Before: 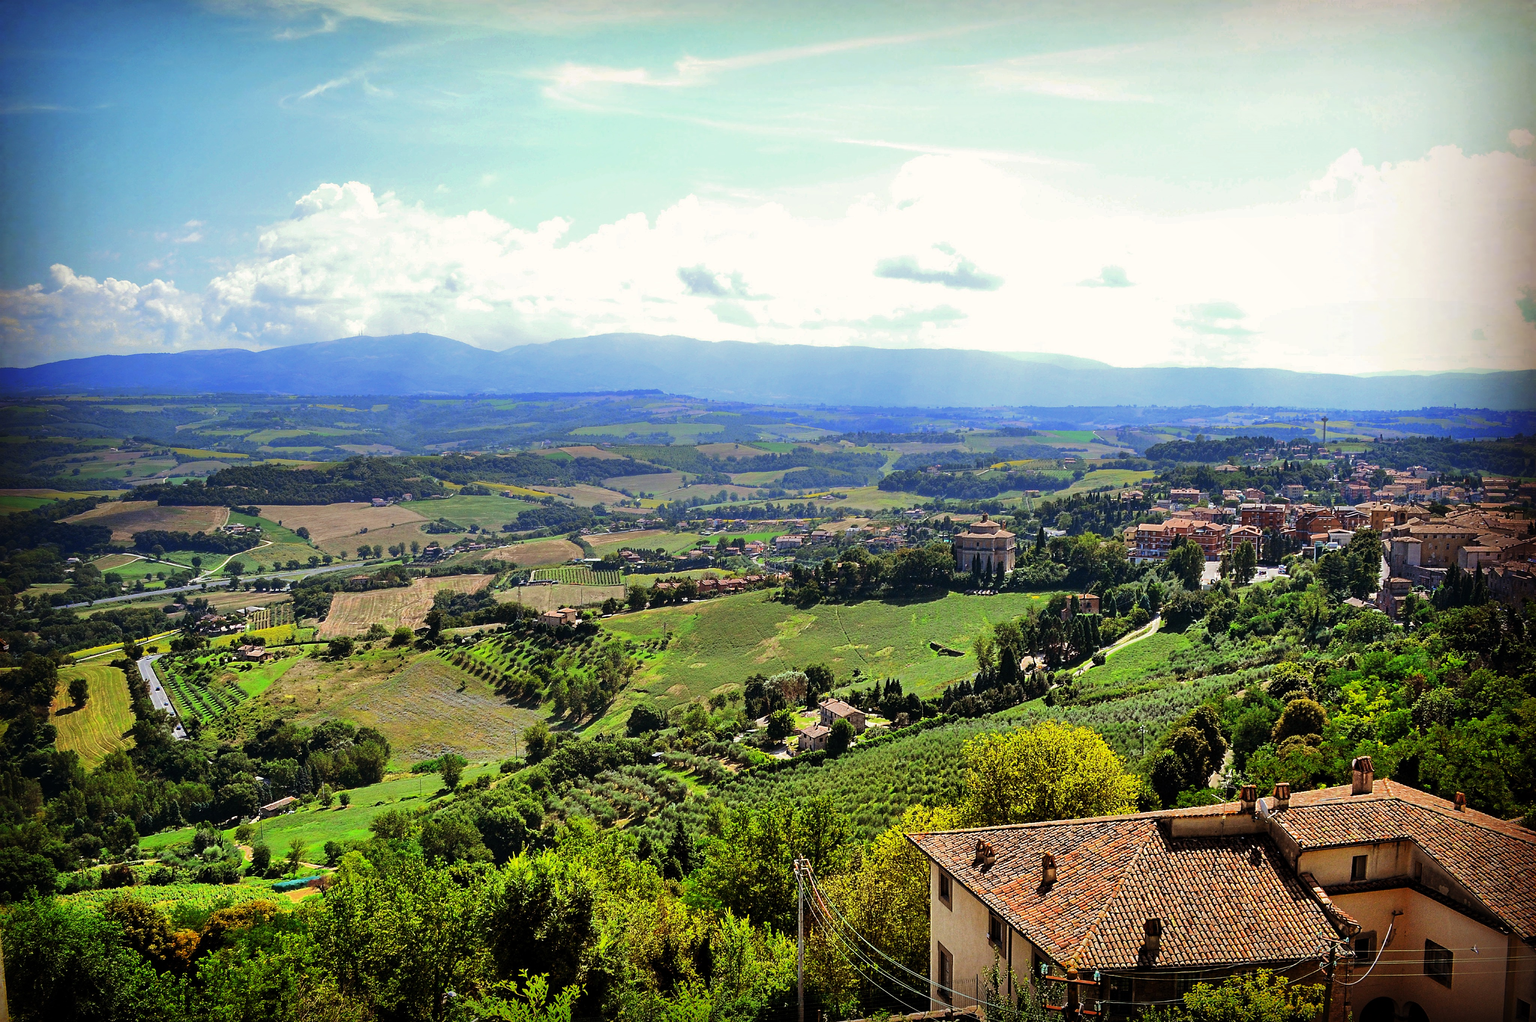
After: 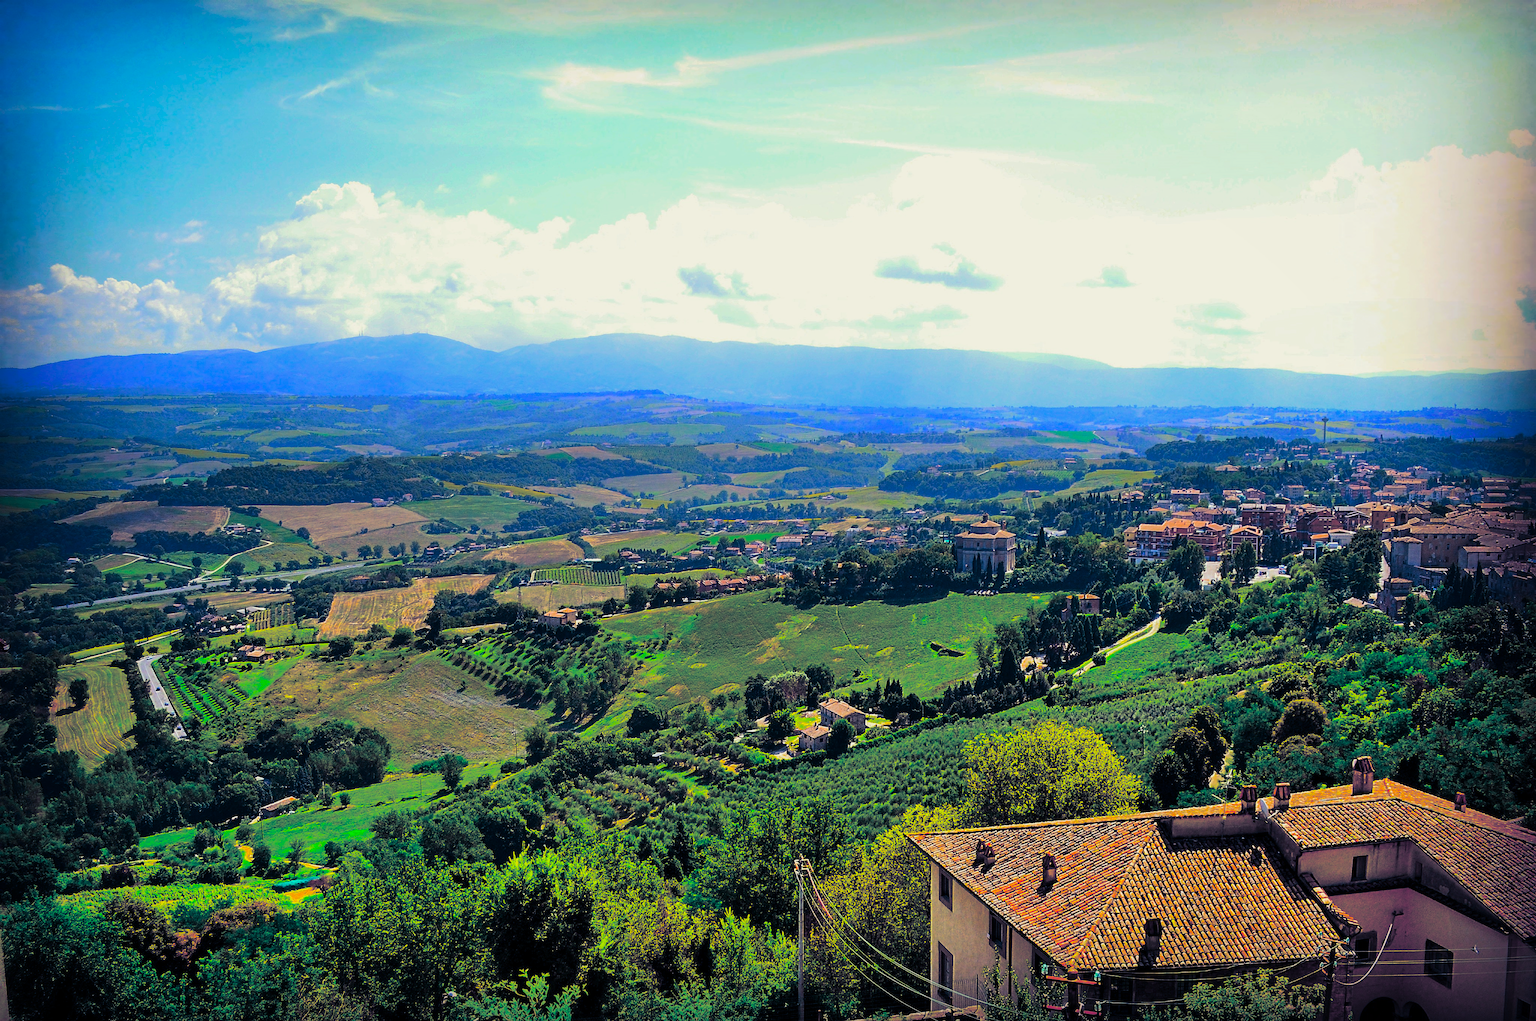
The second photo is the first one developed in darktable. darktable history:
color balance: input saturation 134.34%, contrast -10.04%, contrast fulcrum 19.67%, output saturation 133.51%
split-toning: shadows › hue 226.8°, shadows › saturation 0.84
